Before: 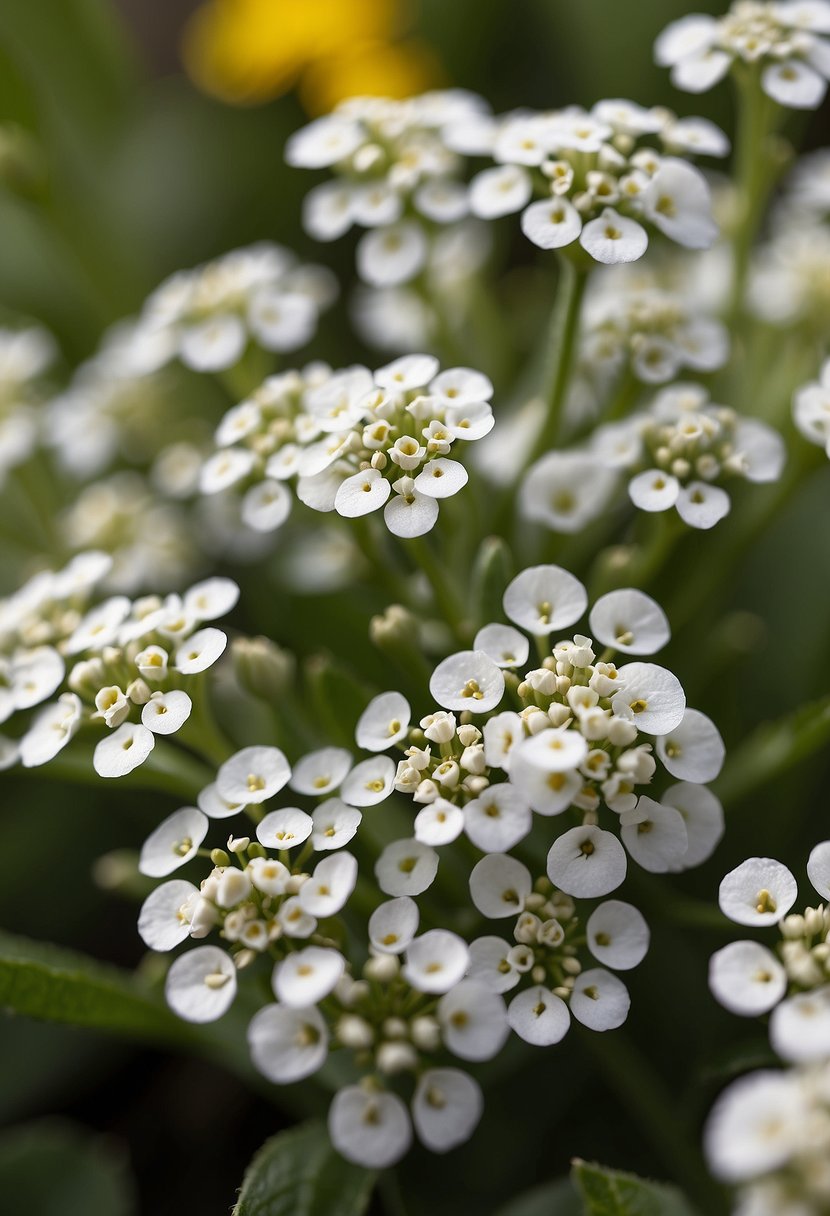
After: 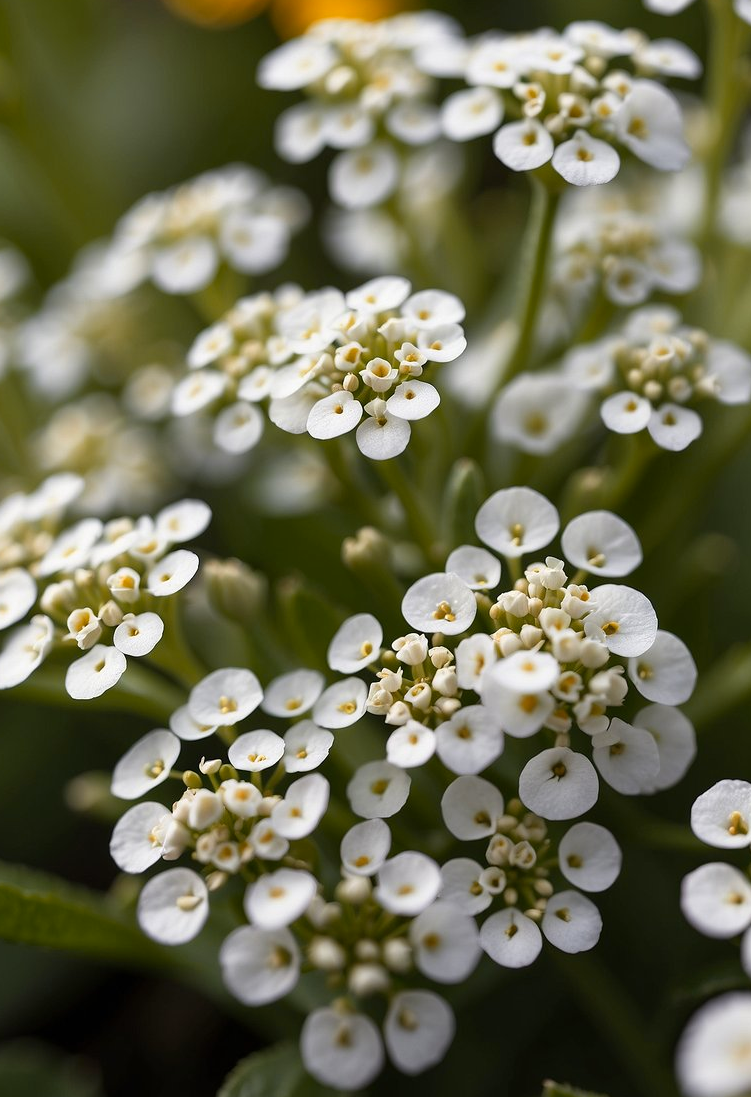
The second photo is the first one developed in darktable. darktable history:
color zones: curves: ch1 [(0.235, 0.558) (0.75, 0.5)]; ch2 [(0.25, 0.462) (0.749, 0.457)]
crop: left 3.468%, top 6.455%, right 5.978%, bottom 3.258%
